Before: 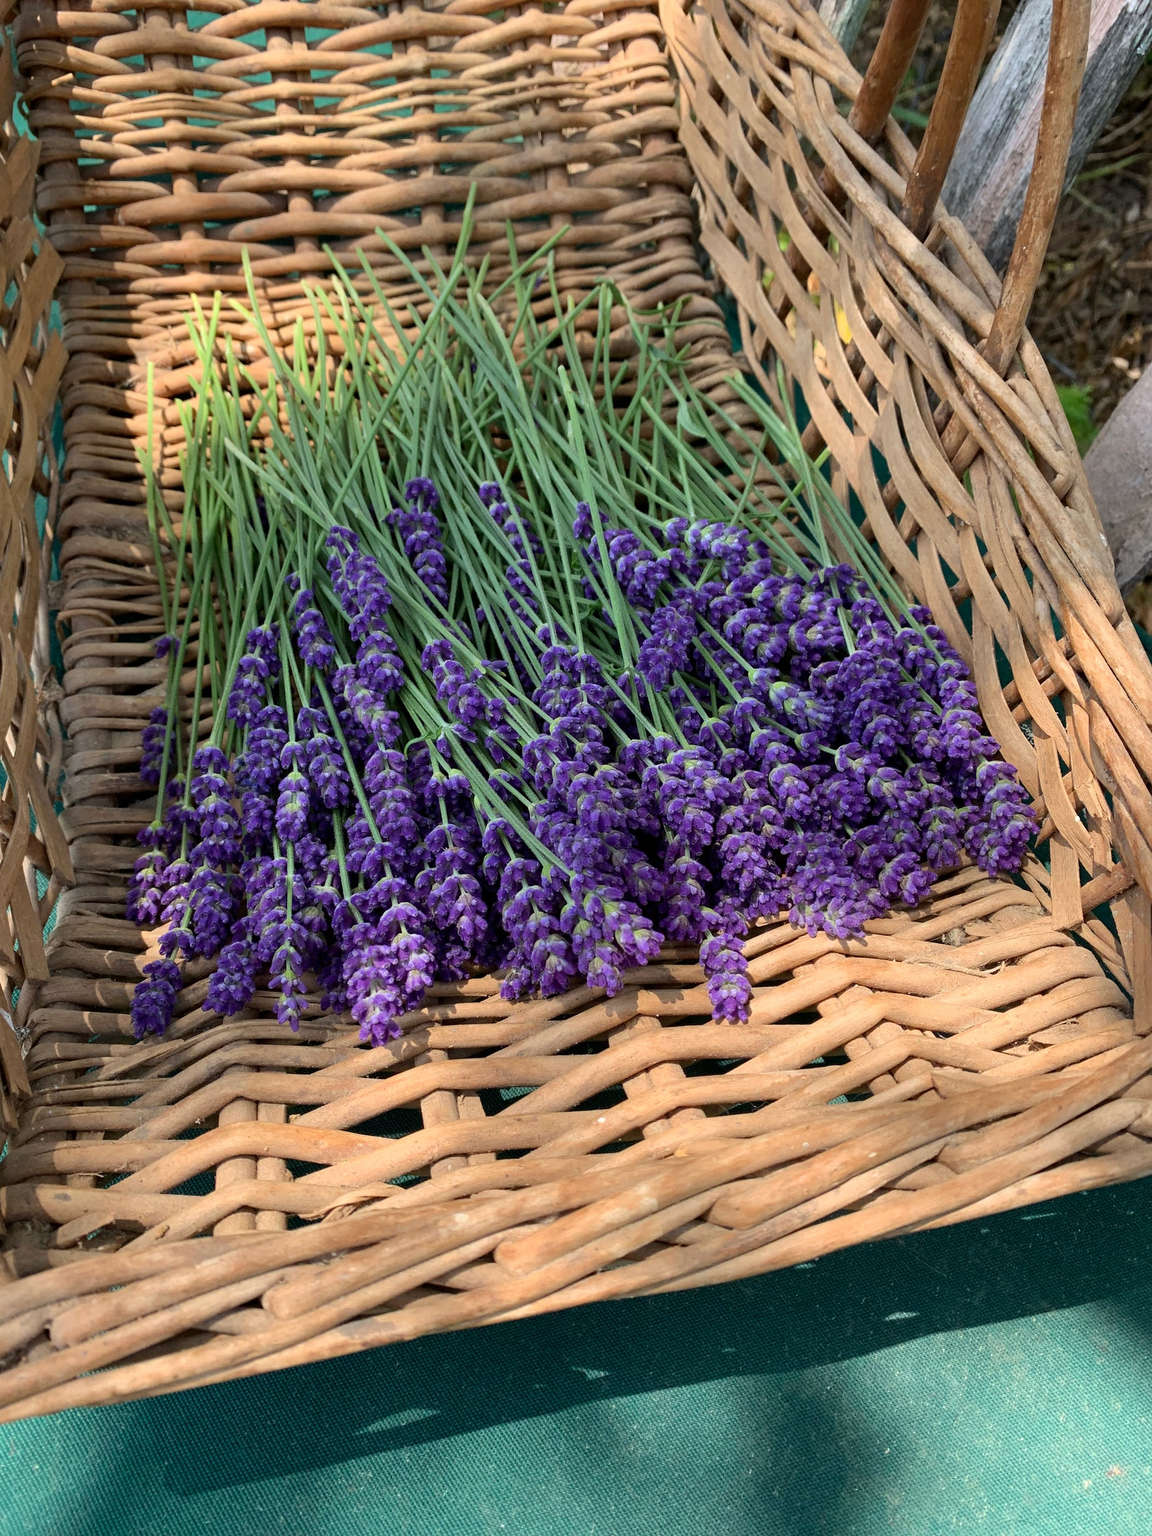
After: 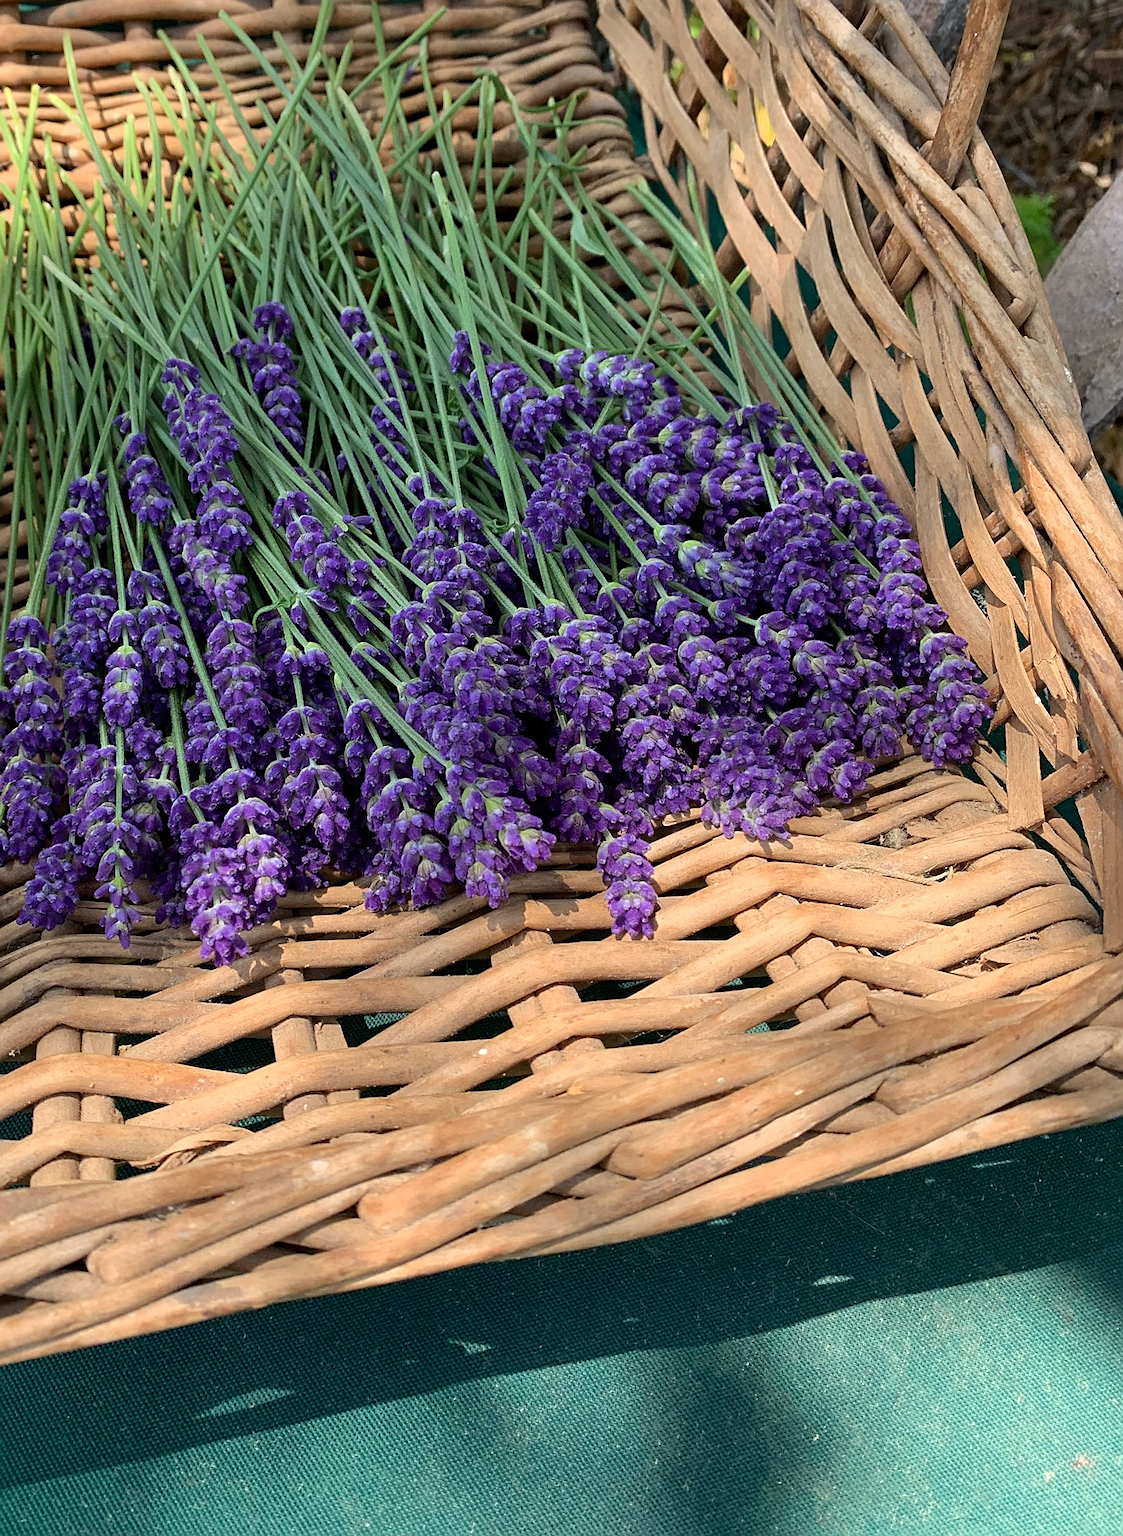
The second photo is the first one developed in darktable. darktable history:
crop: left 16.315%, top 14.246%
sharpen: on, module defaults
